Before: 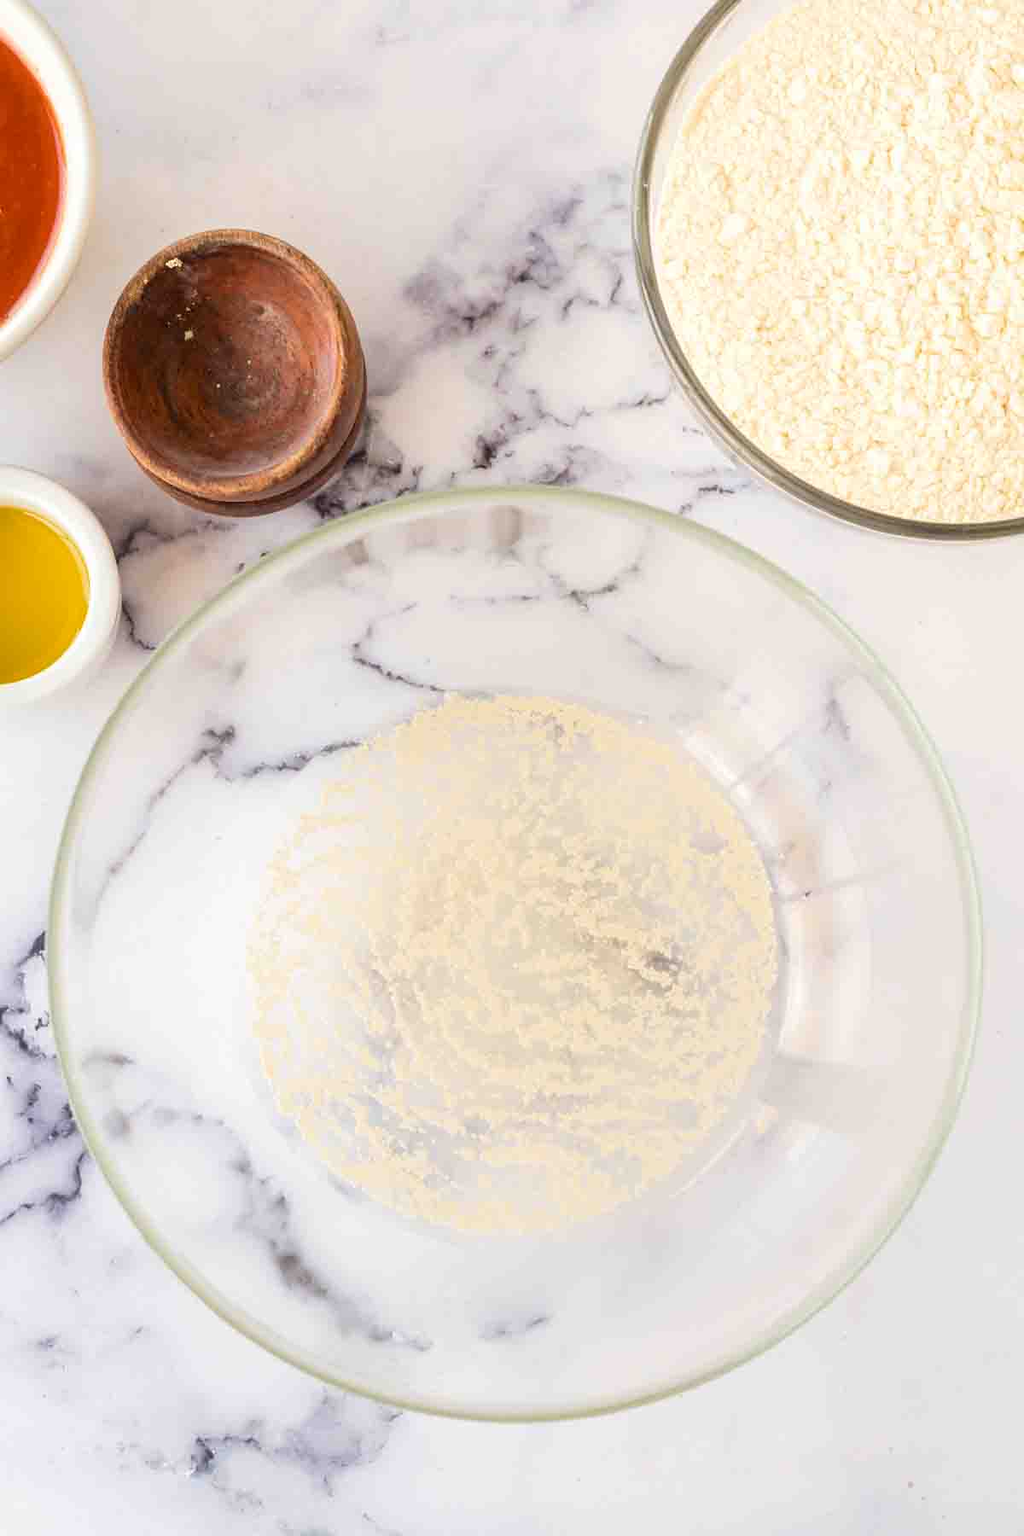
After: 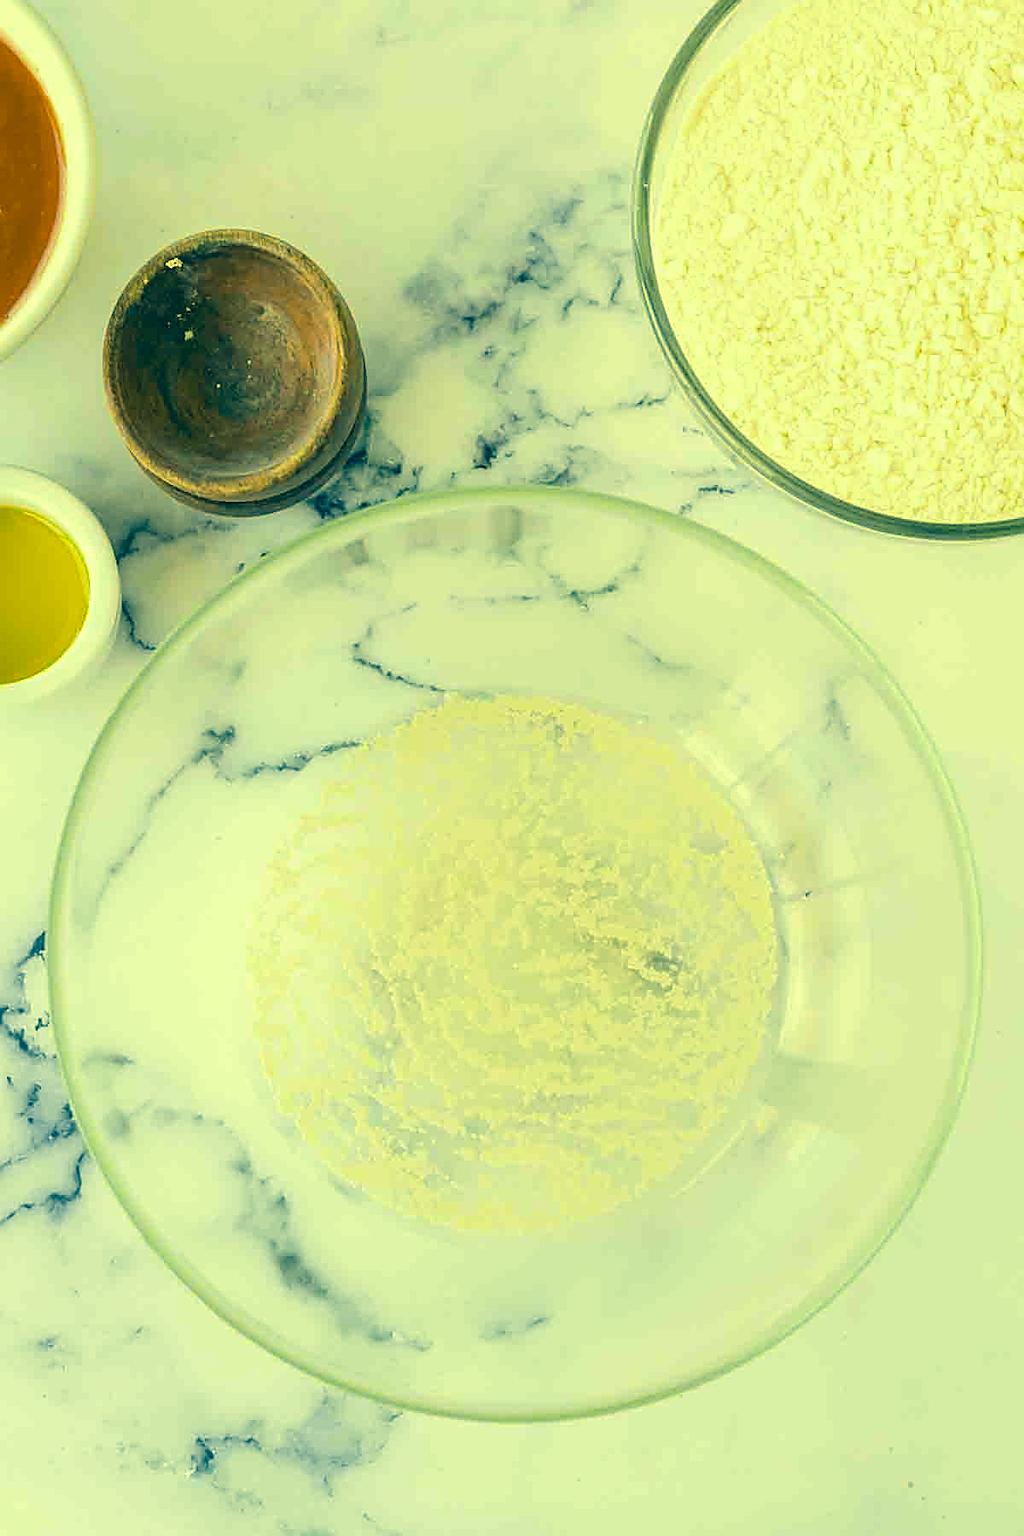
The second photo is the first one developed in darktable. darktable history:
sharpen: on, module defaults
color correction: highlights a* -15.18, highlights b* 39.55, shadows a* -39.88, shadows b* -26.91
